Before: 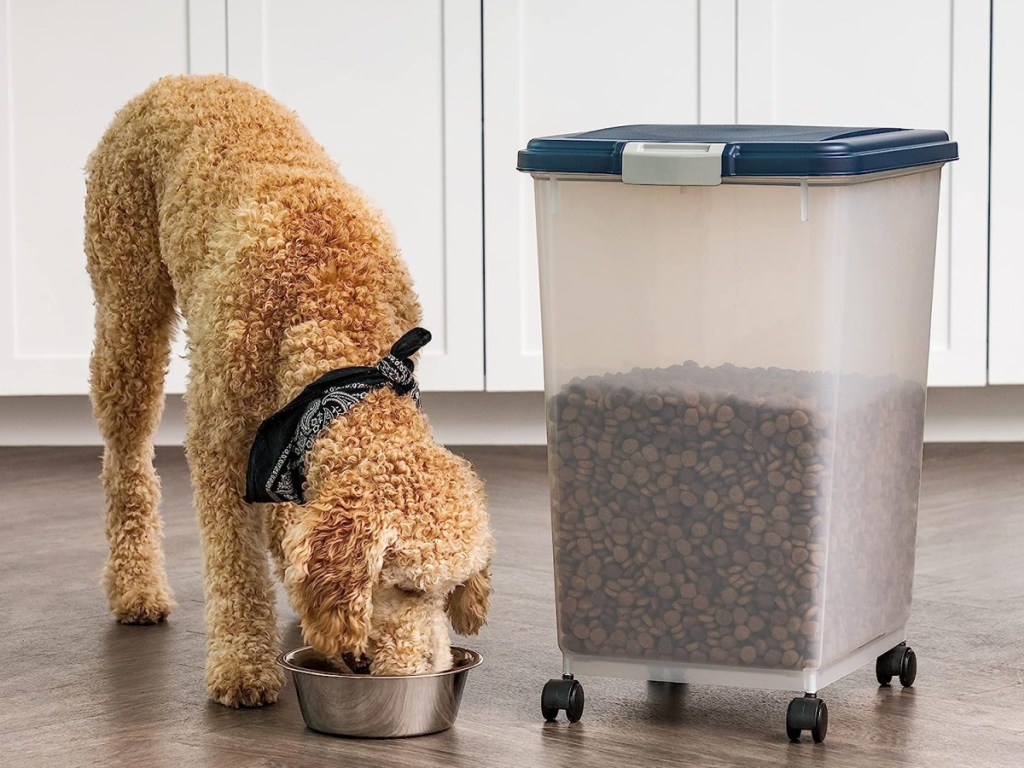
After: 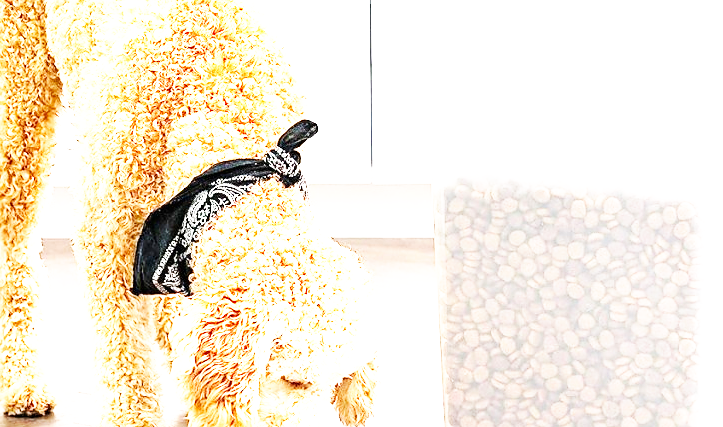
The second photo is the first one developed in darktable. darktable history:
crop: left 11.07%, top 27.166%, right 18.279%, bottom 17.115%
exposure: exposure 2.034 EV, compensate highlight preservation false
sharpen: radius 1.527, amount 0.371, threshold 1.428
base curve: curves: ch0 [(0, 0) (0.007, 0.004) (0.027, 0.03) (0.046, 0.07) (0.207, 0.54) (0.442, 0.872) (0.673, 0.972) (1, 1)], preserve colors none
